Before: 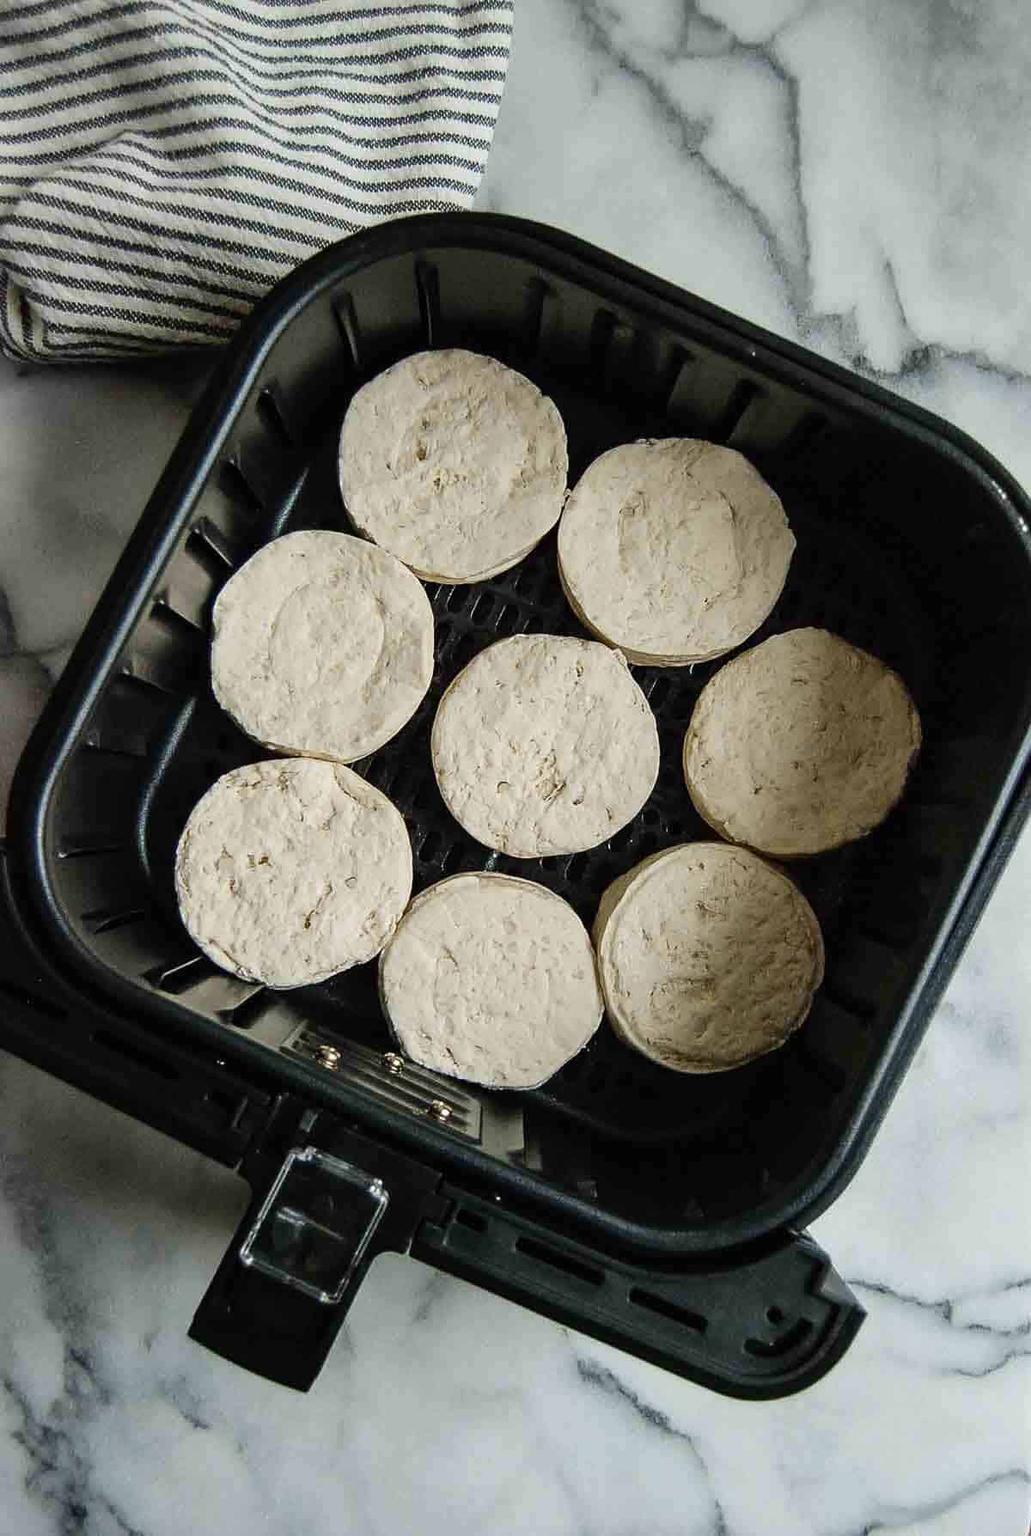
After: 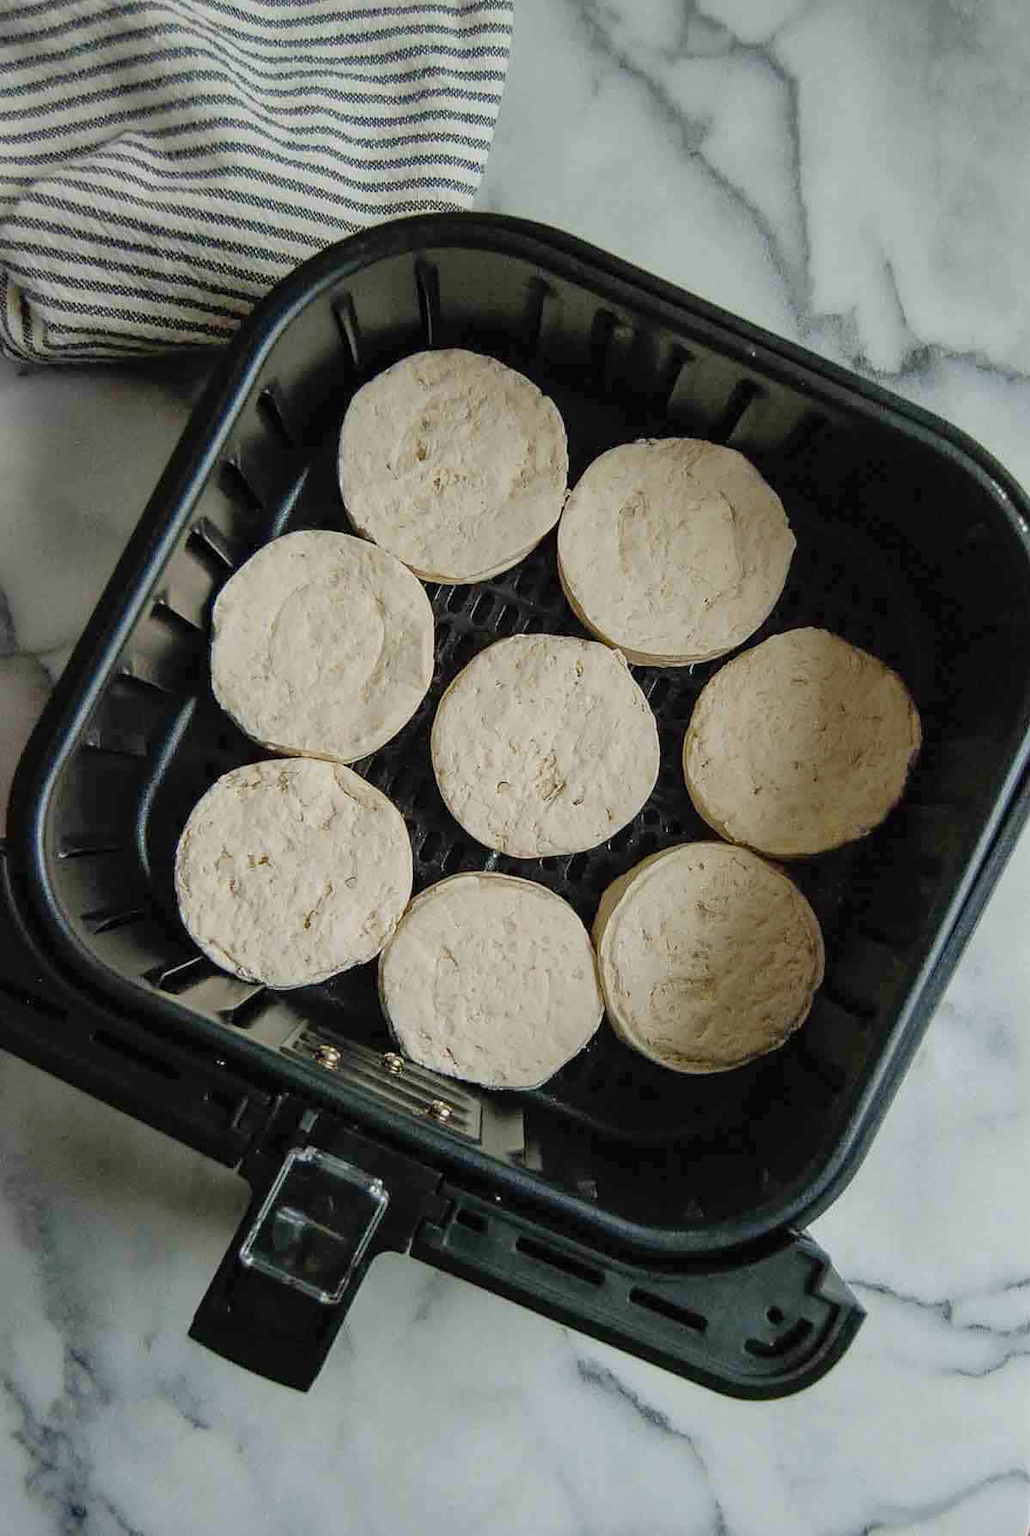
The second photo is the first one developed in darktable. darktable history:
tone equalizer: -8 EV 0.244 EV, -7 EV 0.409 EV, -6 EV 0.453 EV, -5 EV 0.281 EV, -3 EV -0.284 EV, -2 EV -0.392 EV, -1 EV -0.407 EV, +0 EV -0.243 EV, edges refinement/feathering 500, mask exposure compensation -1.57 EV, preserve details no
contrast brightness saturation: contrast 0.027, brightness 0.065, saturation 0.127
